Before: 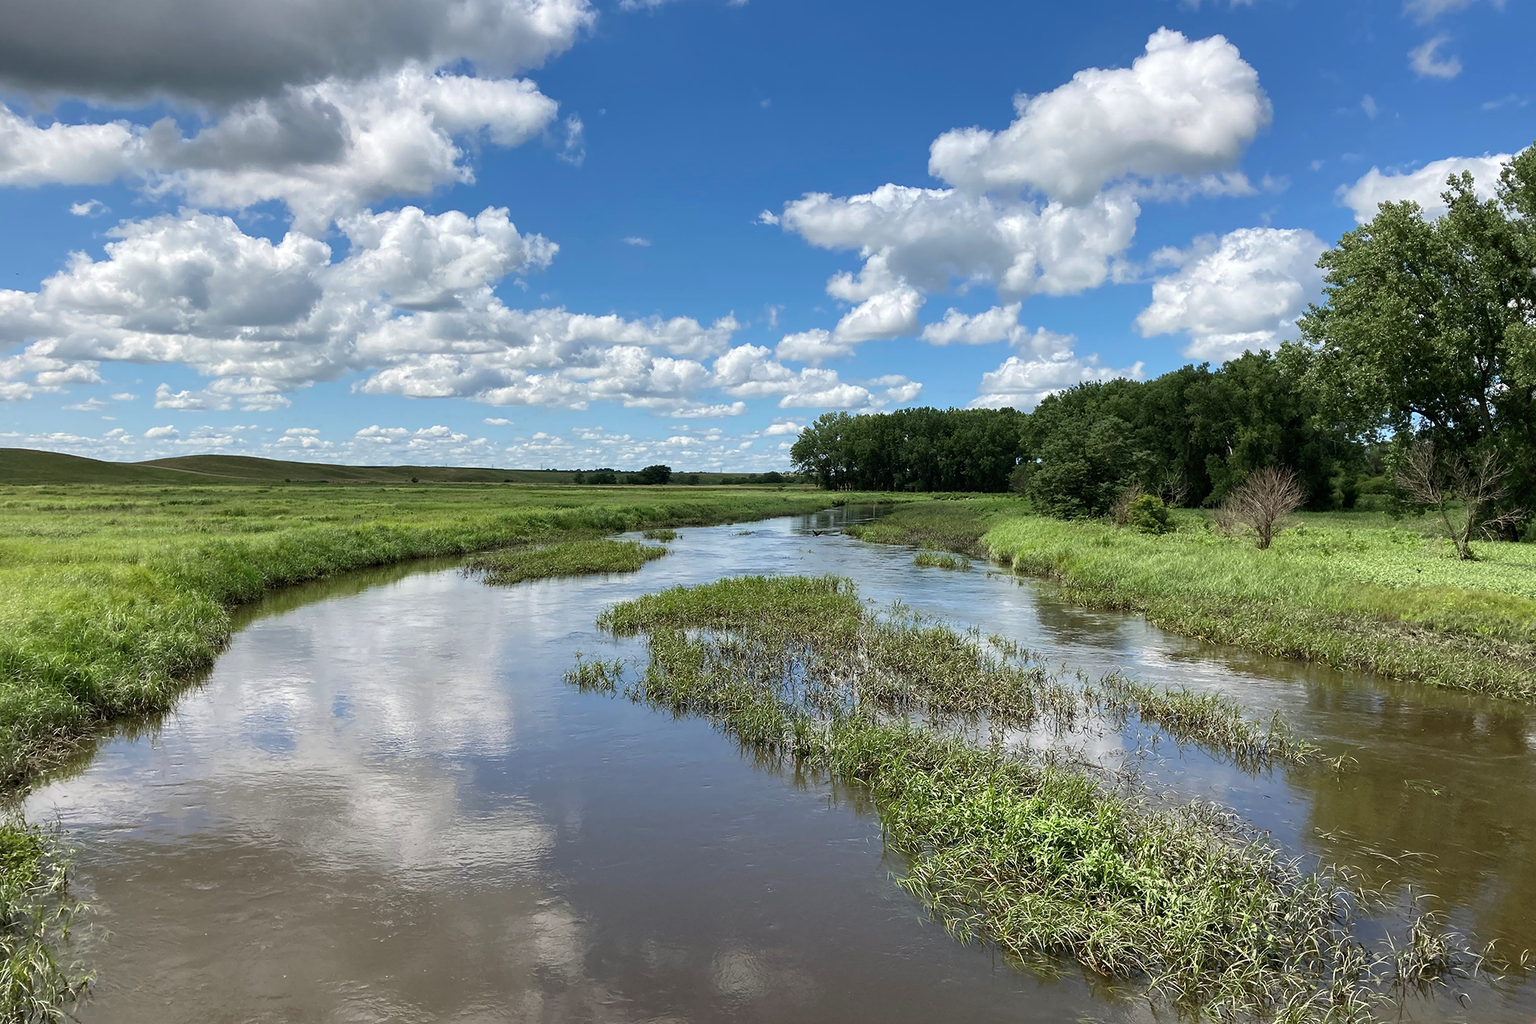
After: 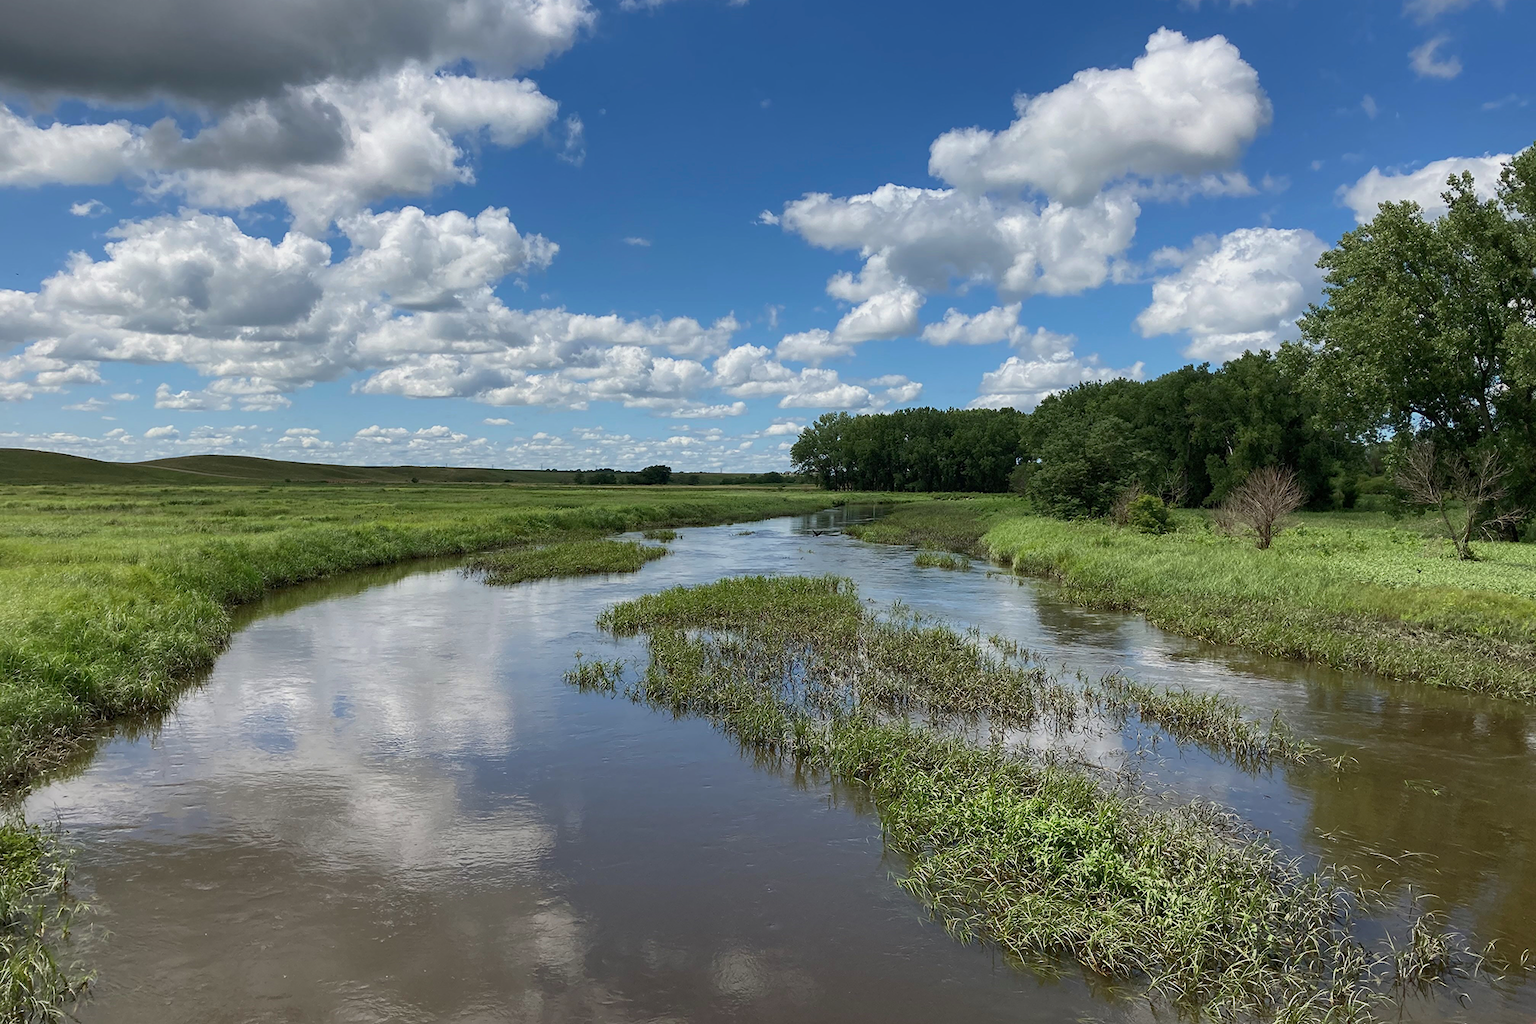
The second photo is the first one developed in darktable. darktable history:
tone equalizer: -8 EV 0.283 EV, -7 EV 0.454 EV, -6 EV 0.392 EV, -5 EV 0.246 EV, -3 EV -0.281 EV, -2 EV -0.388 EV, -1 EV -0.417 EV, +0 EV -0.224 EV
